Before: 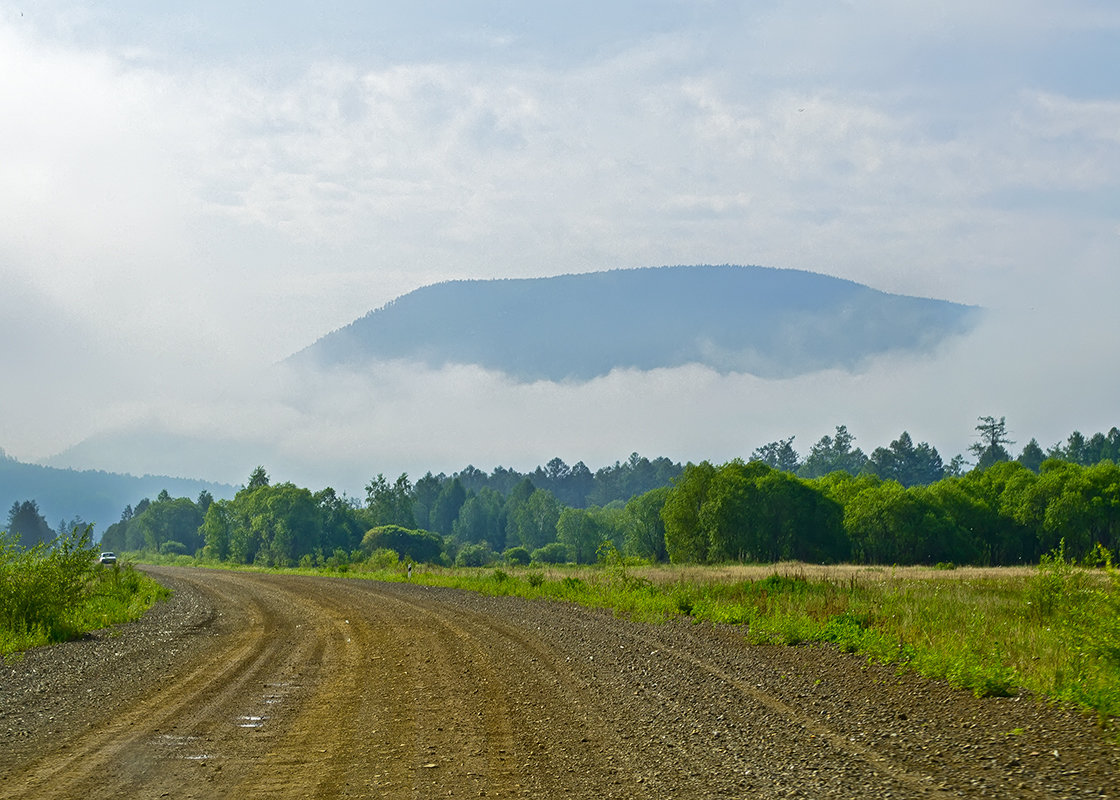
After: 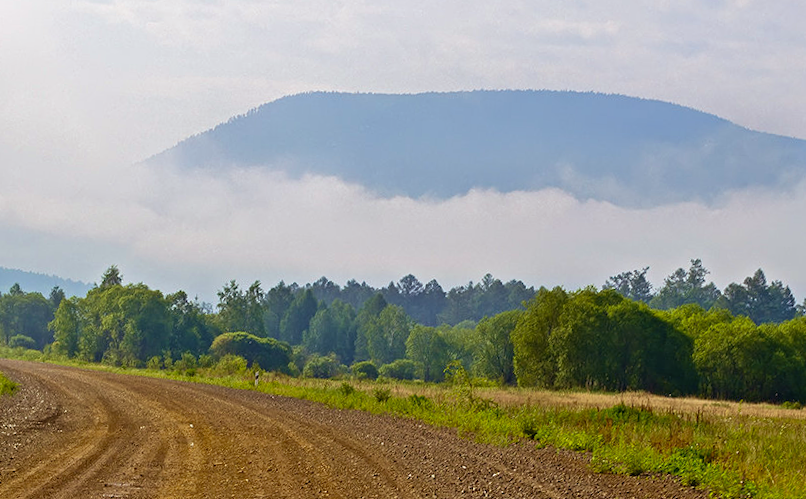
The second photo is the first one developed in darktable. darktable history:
rgb levels: mode RGB, independent channels, levels [[0, 0.474, 1], [0, 0.5, 1], [0, 0.5, 1]]
crop and rotate: angle -3.37°, left 9.79%, top 20.73%, right 12.42%, bottom 11.82%
velvia: on, module defaults
